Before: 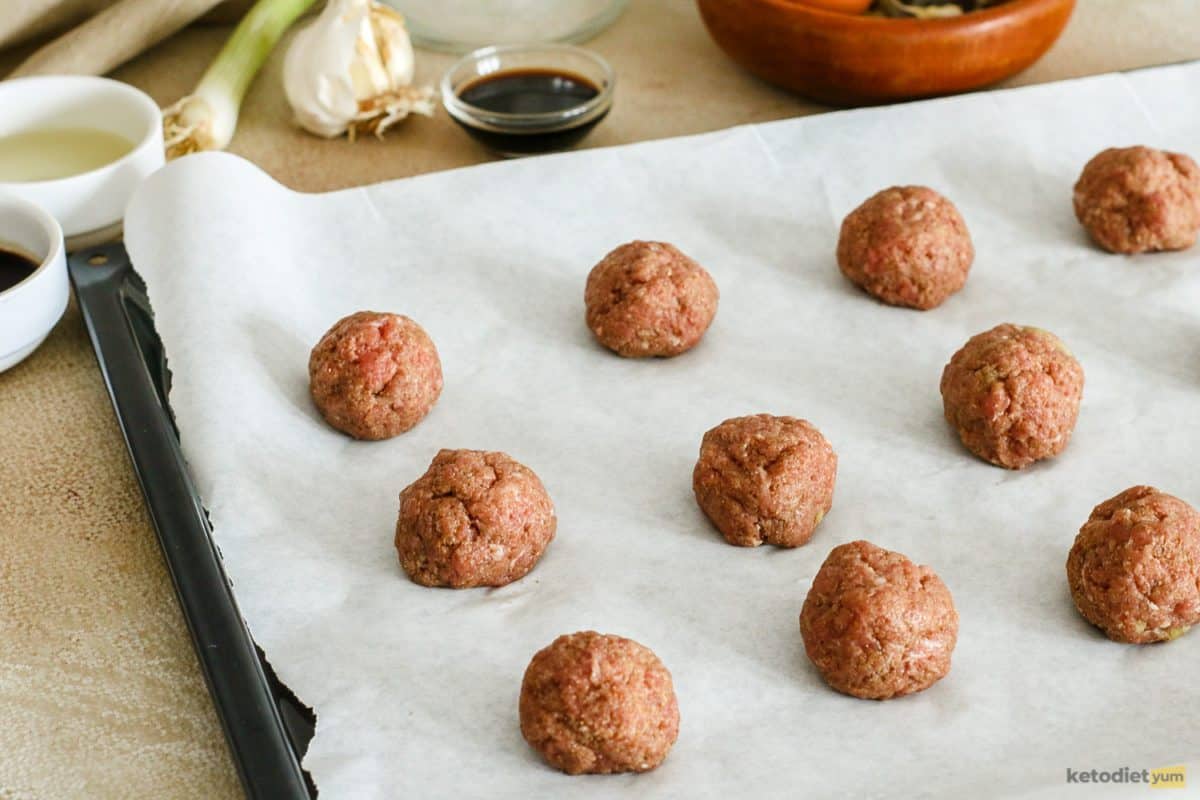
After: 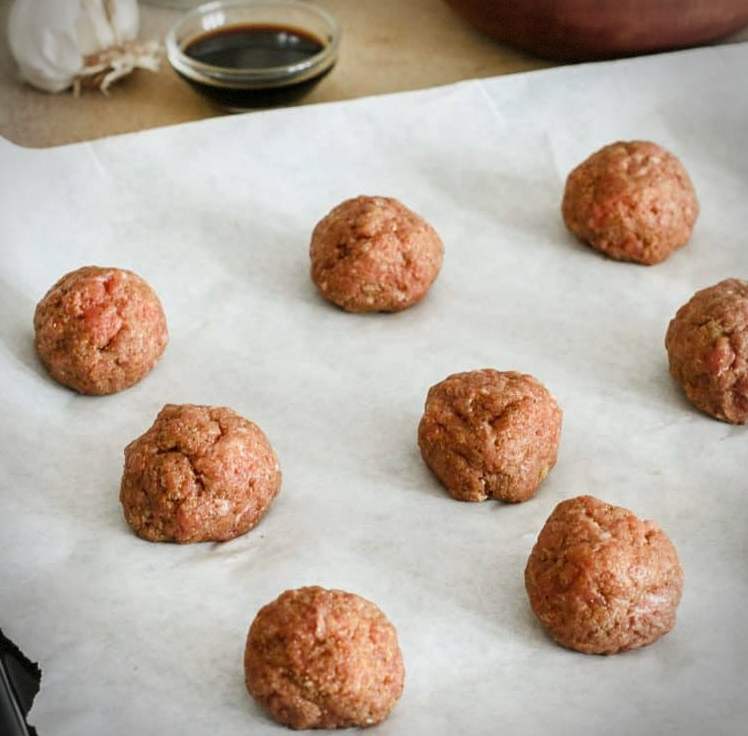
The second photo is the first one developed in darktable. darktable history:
crop and rotate: left 22.918%, top 5.629%, right 14.711%, bottom 2.247%
vignetting: dithering 8-bit output, unbound false
